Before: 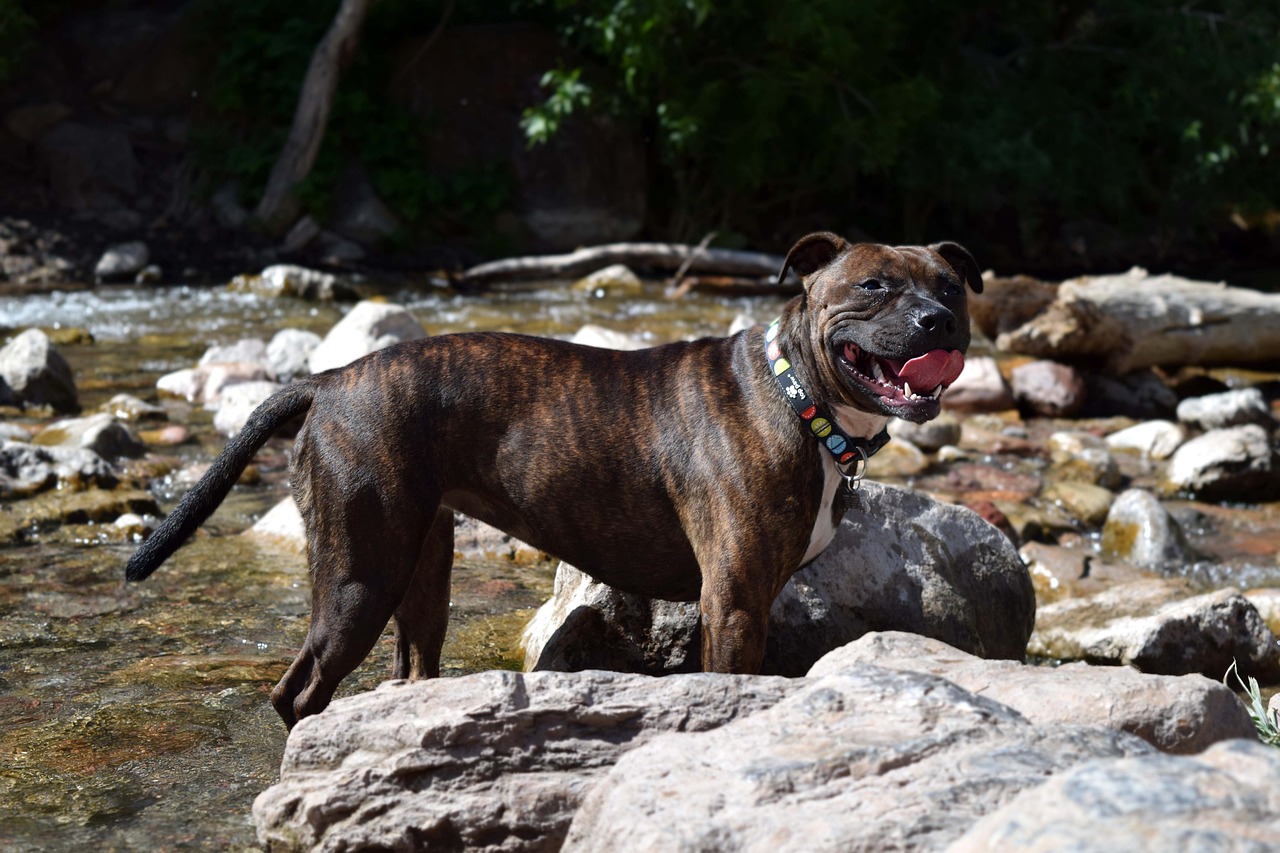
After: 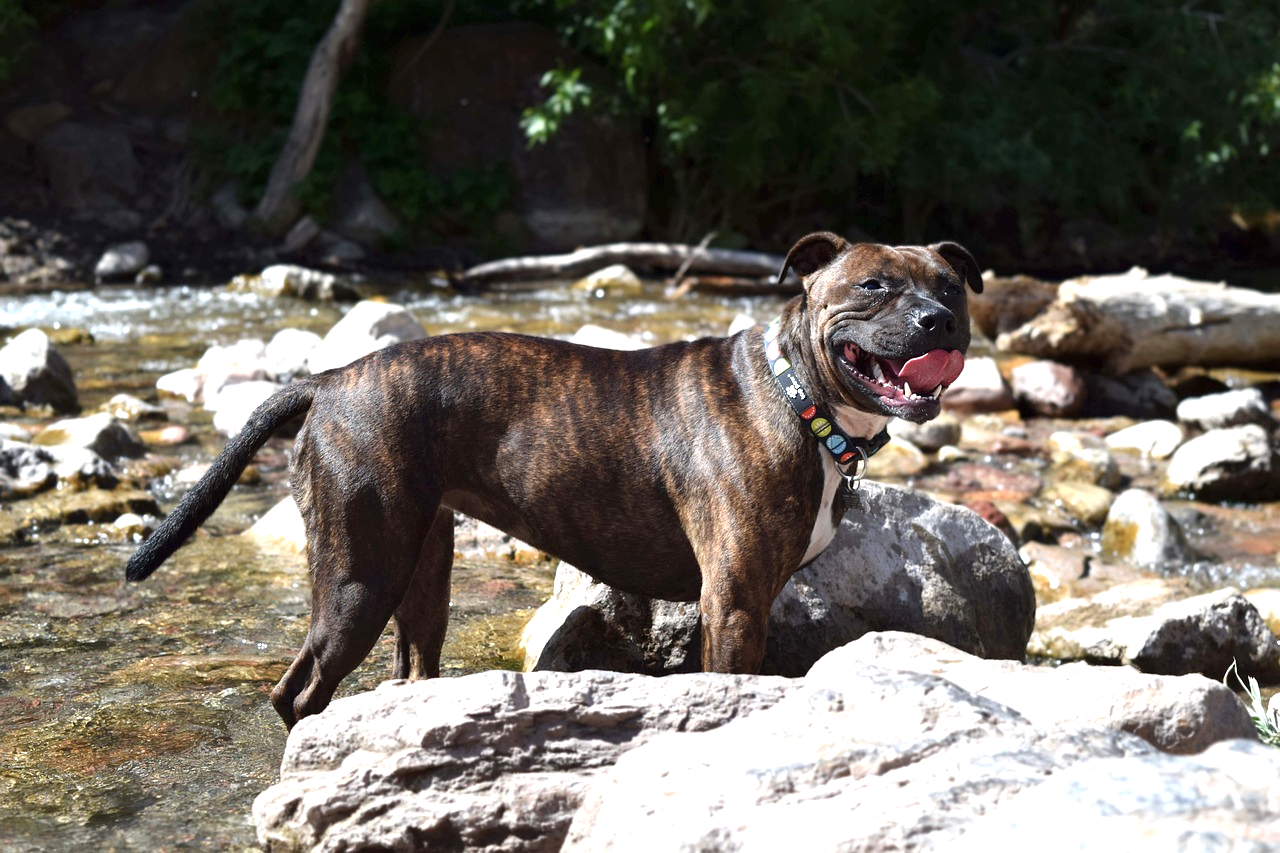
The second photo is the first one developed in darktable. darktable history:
contrast brightness saturation: saturation -0.102
exposure: black level correction 0, exposure 0.899 EV, compensate highlight preservation false
vignetting: fall-off start 115.66%, fall-off radius 59.15%, center (-0.033, -0.037), unbound false
